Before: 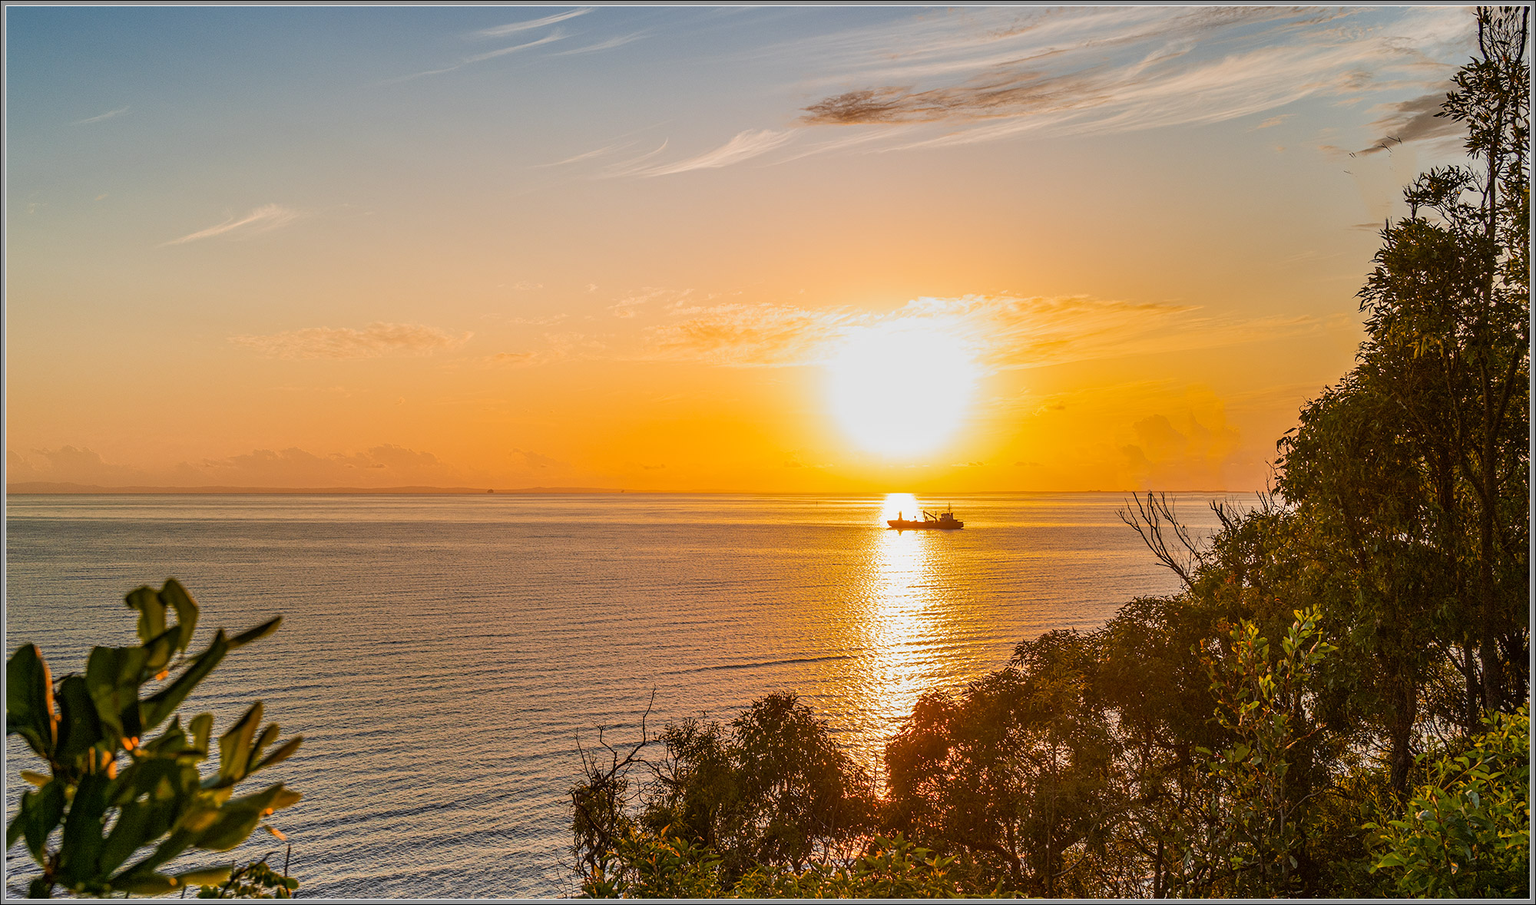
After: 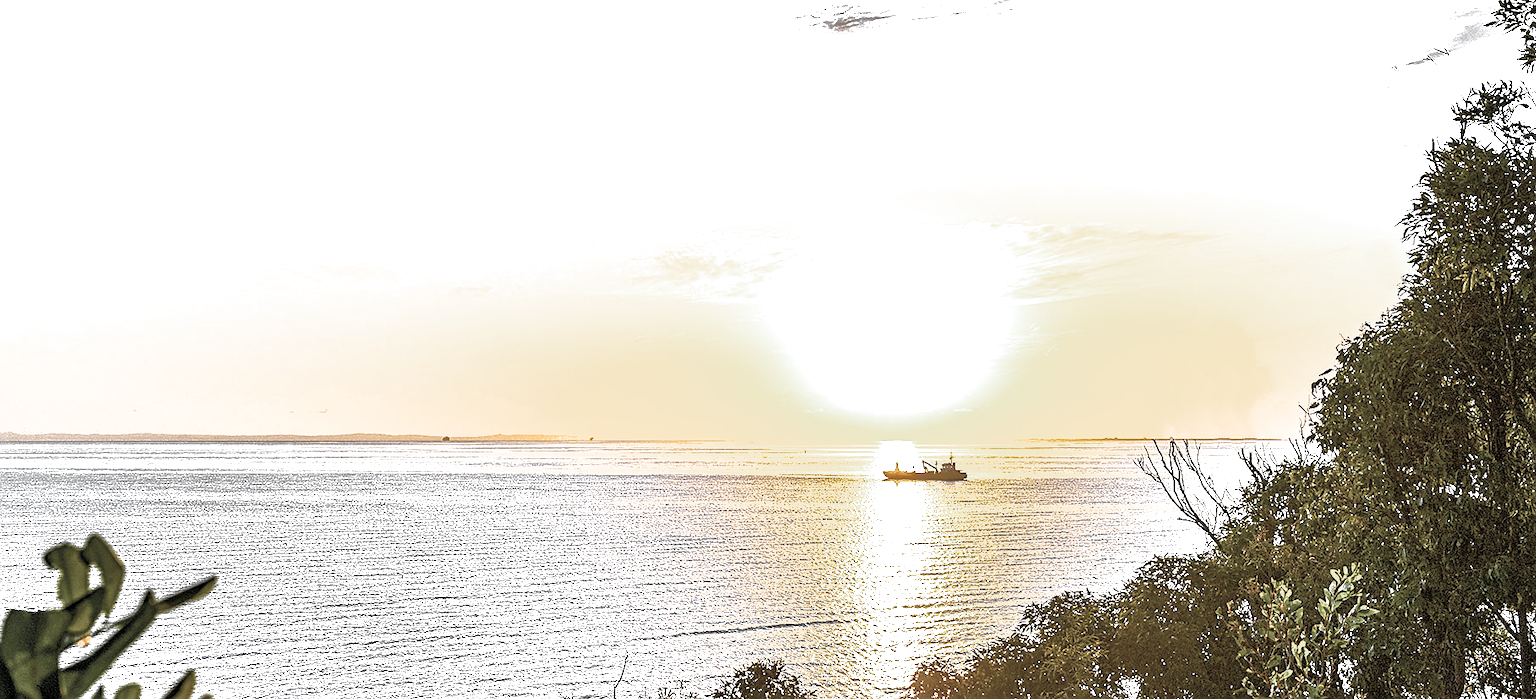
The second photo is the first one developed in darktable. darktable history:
white balance: red 0.766, blue 1.537
shadows and highlights: on, module defaults
crop: left 5.596%, top 10.314%, right 3.534%, bottom 19.395%
color balance rgb: shadows lift › luminance -20%, power › hue 72.24°, highlights gain › luminance 15%, global offset › hue 171.6°, perceptual saturation grading › global saturation 14.09%, perceptual saturation grading › highlights -25%, perceptual saturation grading › shadows 25%, global vibrance 25%, contrast 10%
color zones: curves: ch0 [(0, 0.613) (0.01, 0.613) (0.245, 0.448) (0.498, 0.529) (0.642, 0.665) (0.879, 0.777) (0.99, 0.613)]; ch1 [(0, 0.035) (0.121, 0.189) (0.259, 0.197) (0.415, 0.061) (0.589, 0.022) (0.732, 0.022) (0.857, 0.026) (0.991, 0.053)]
sharpen: on, module defaults
exposure: black level correction 0.001, exposure 1.735 EV, compensate highlight preservation false
